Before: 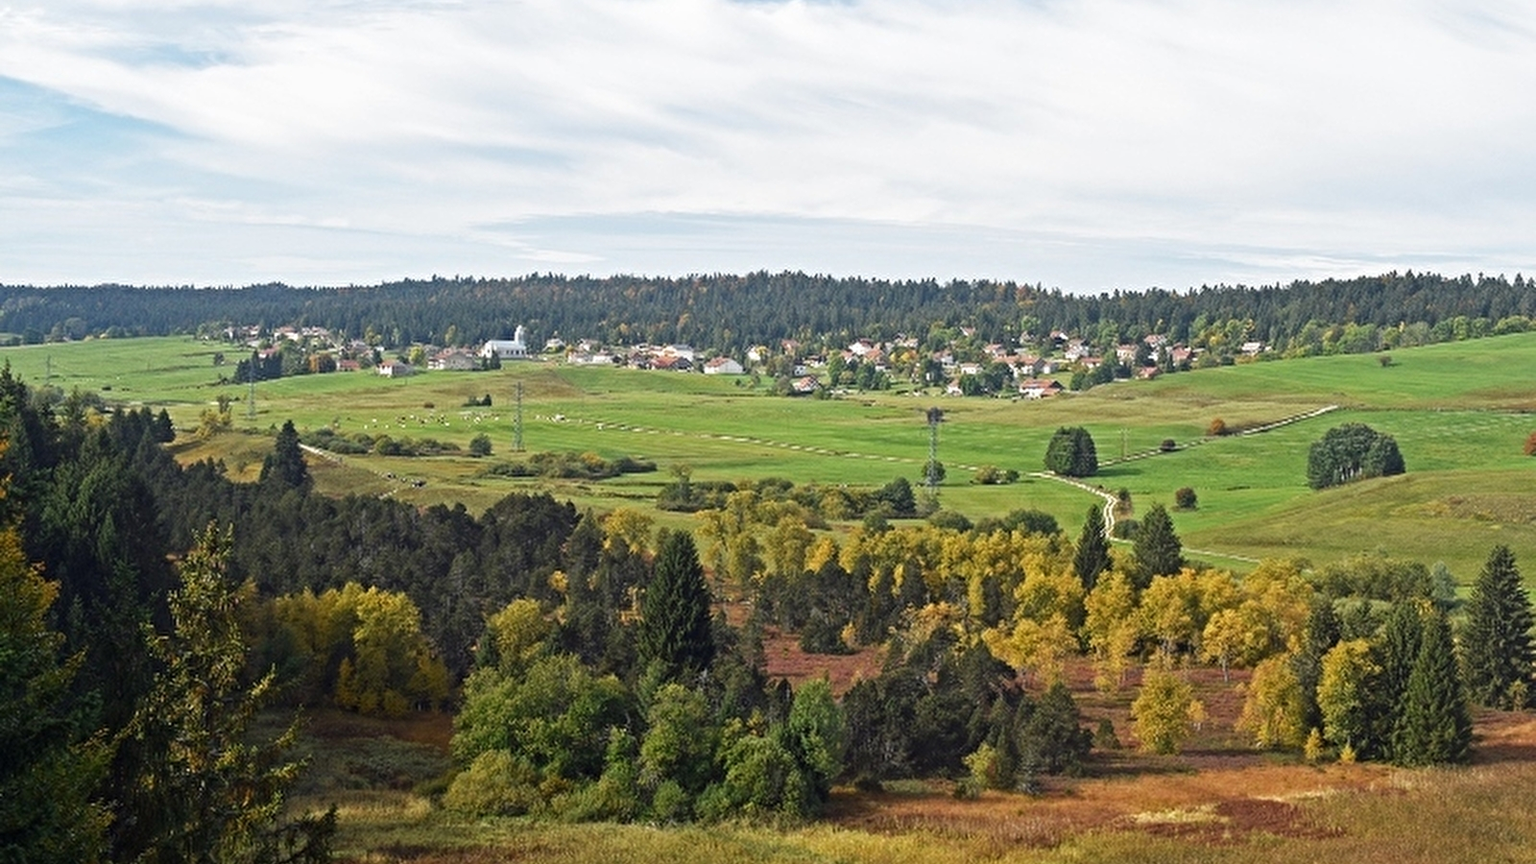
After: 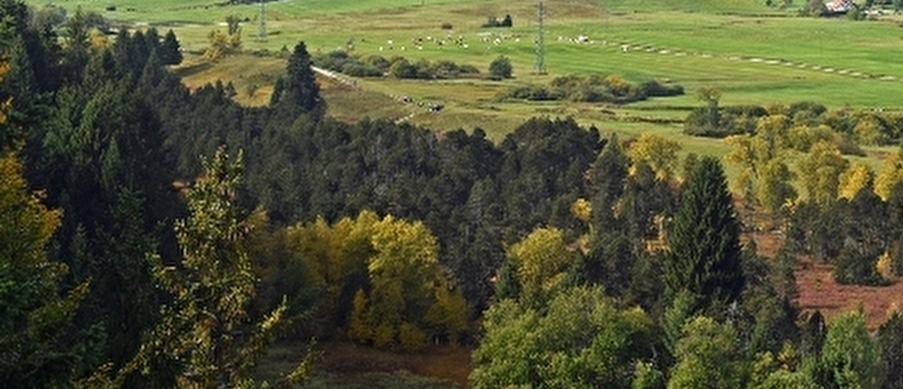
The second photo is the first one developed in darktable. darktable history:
crop: top 44.043%, right 43.53%, bottom 12.726%
